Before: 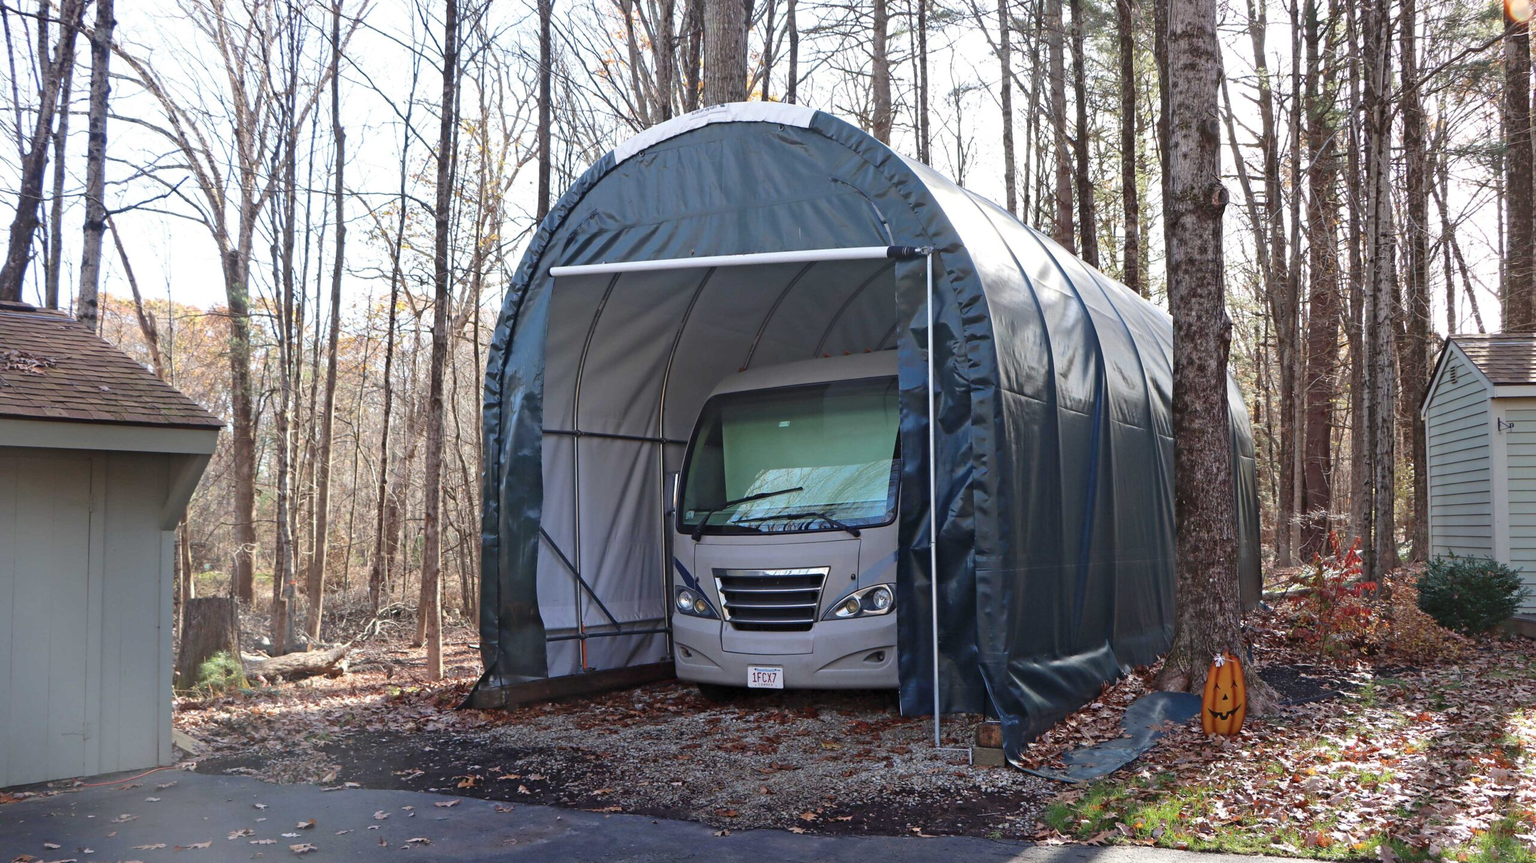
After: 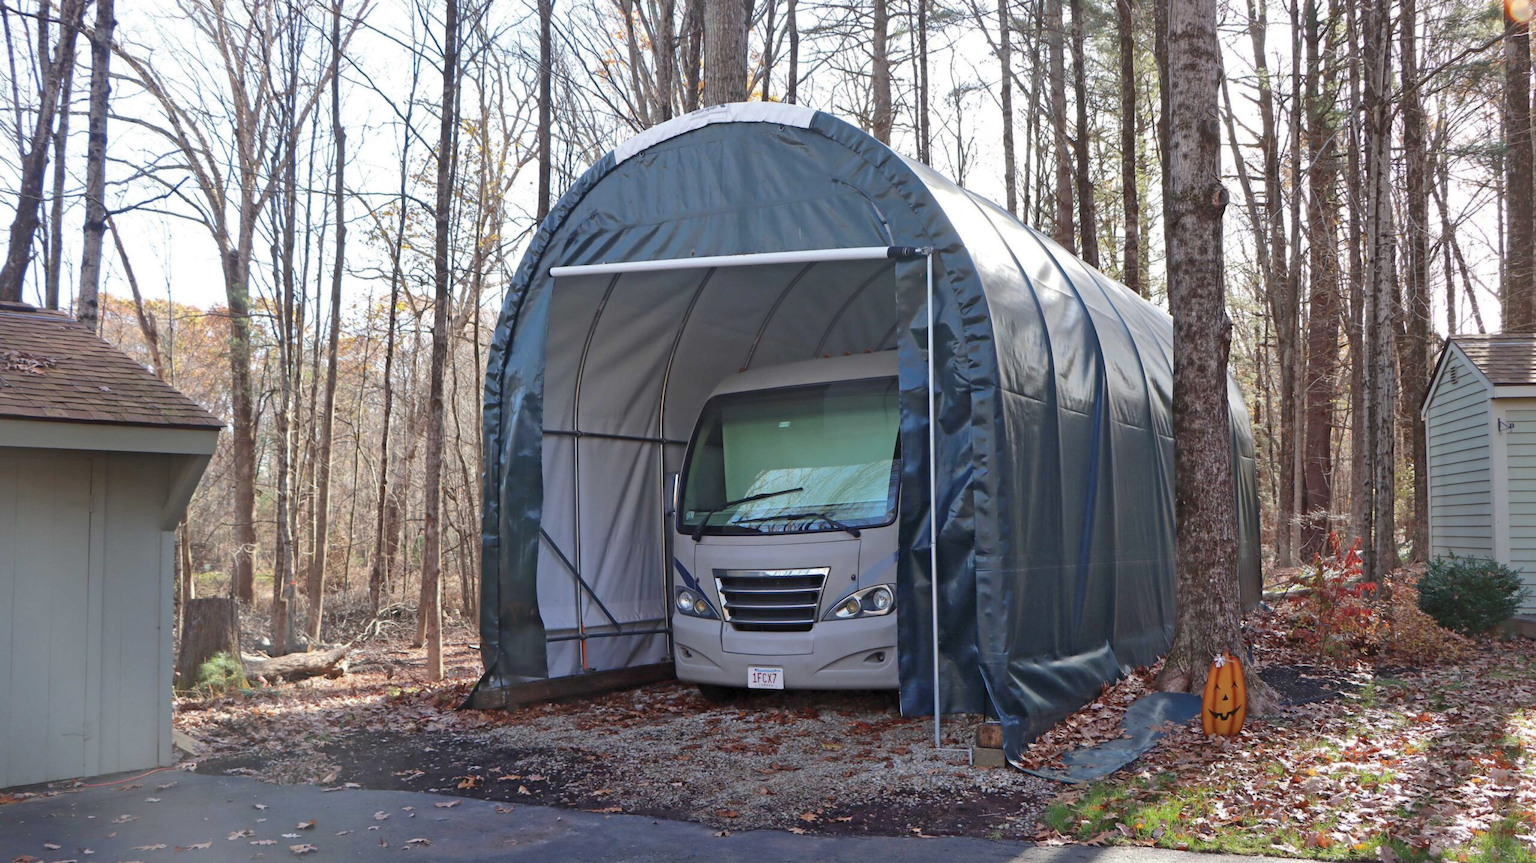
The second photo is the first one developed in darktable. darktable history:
contrast equalizer: y [[0.5 ×4, 0.483, 0.43], [0.5 ×6], [0.5 ×6], [0 ×6], [0 ×6]]
shadows and highlights: on, module defaults
